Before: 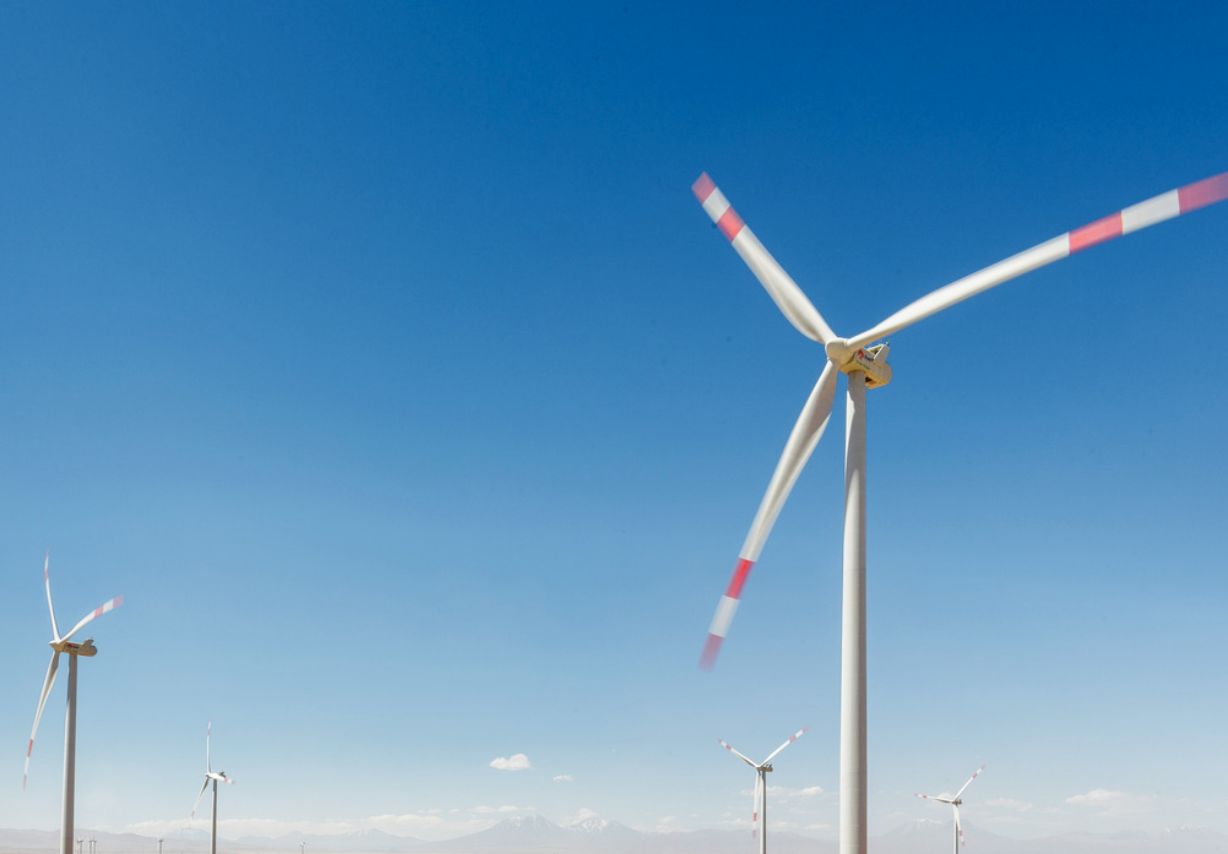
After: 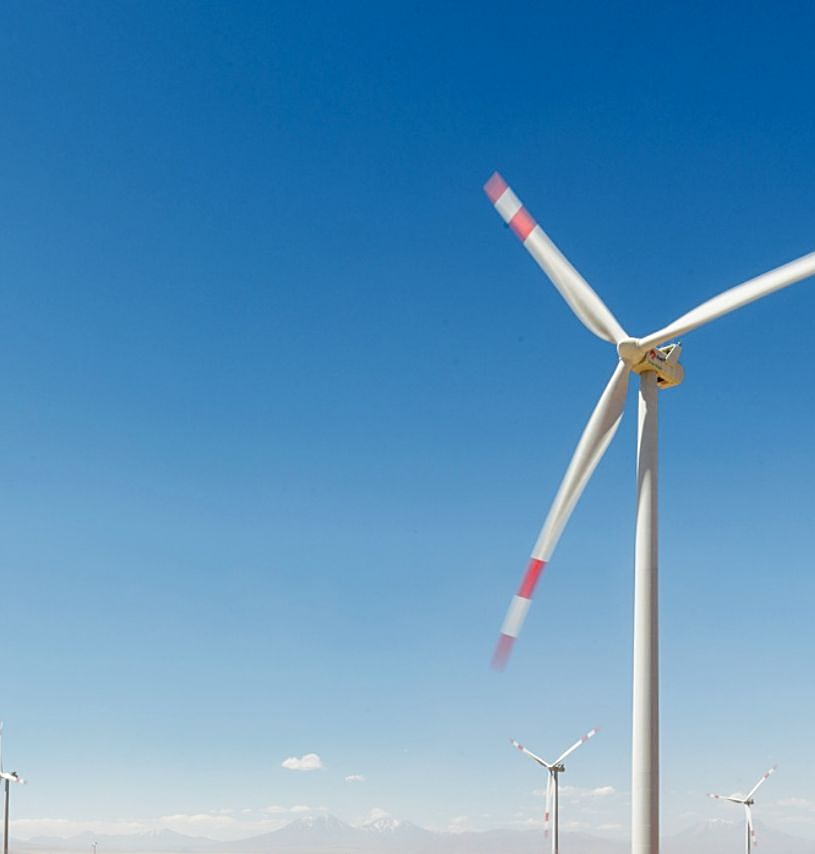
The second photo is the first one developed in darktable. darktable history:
sharpen: on, module defaults
crop: left 16.964%, right 16.596%
